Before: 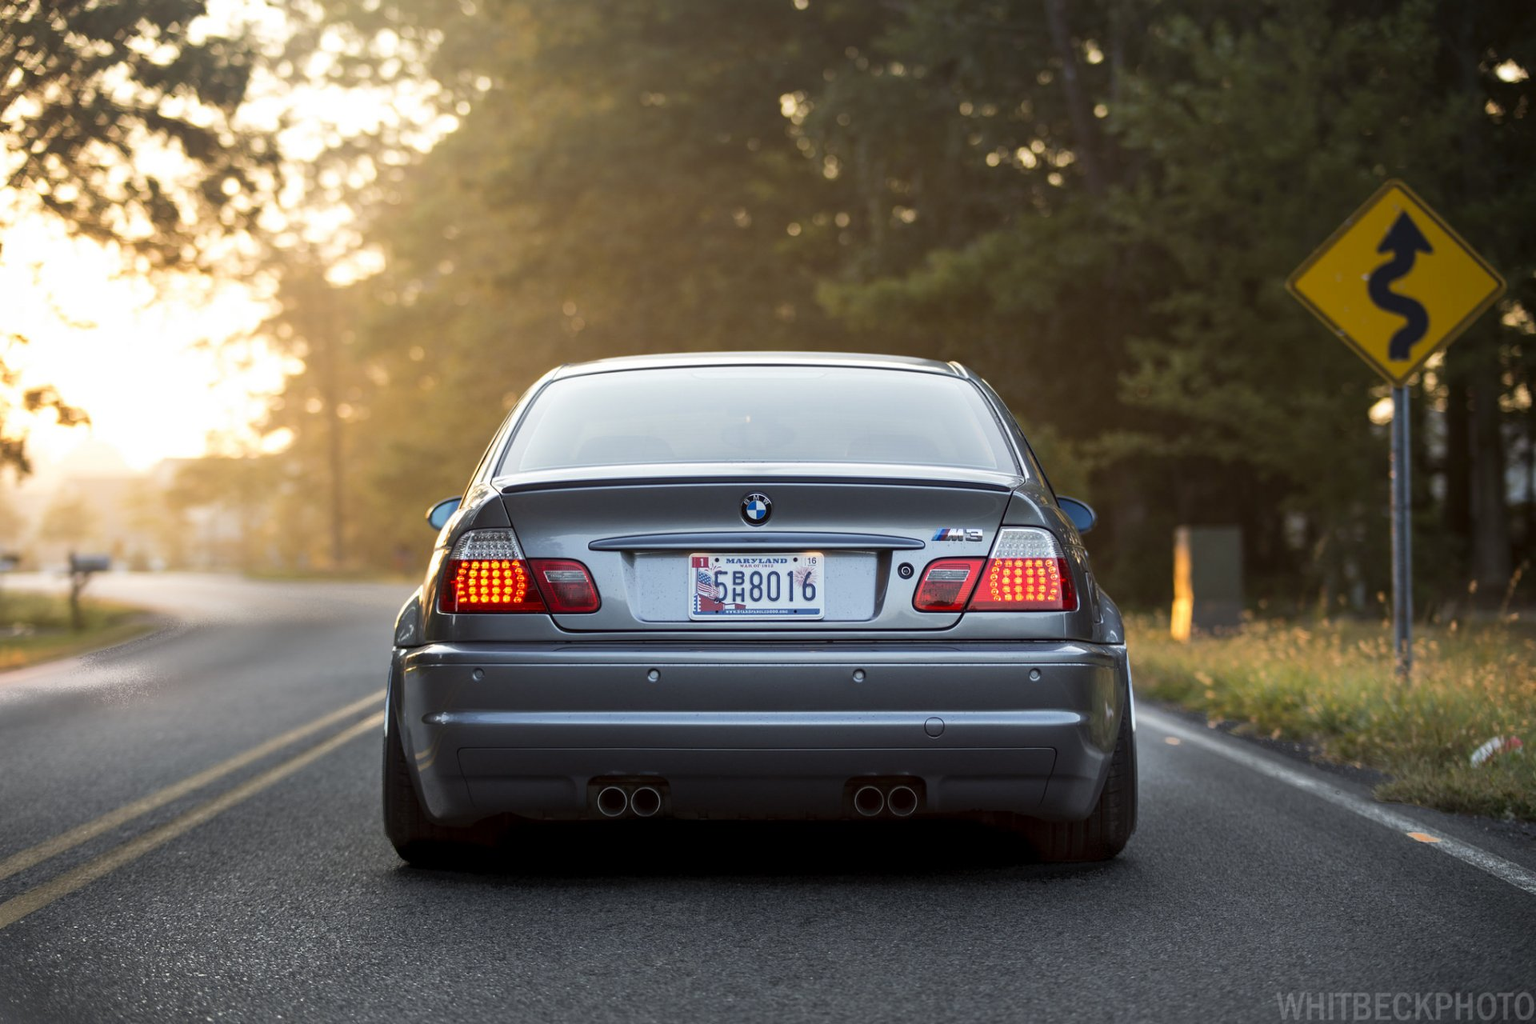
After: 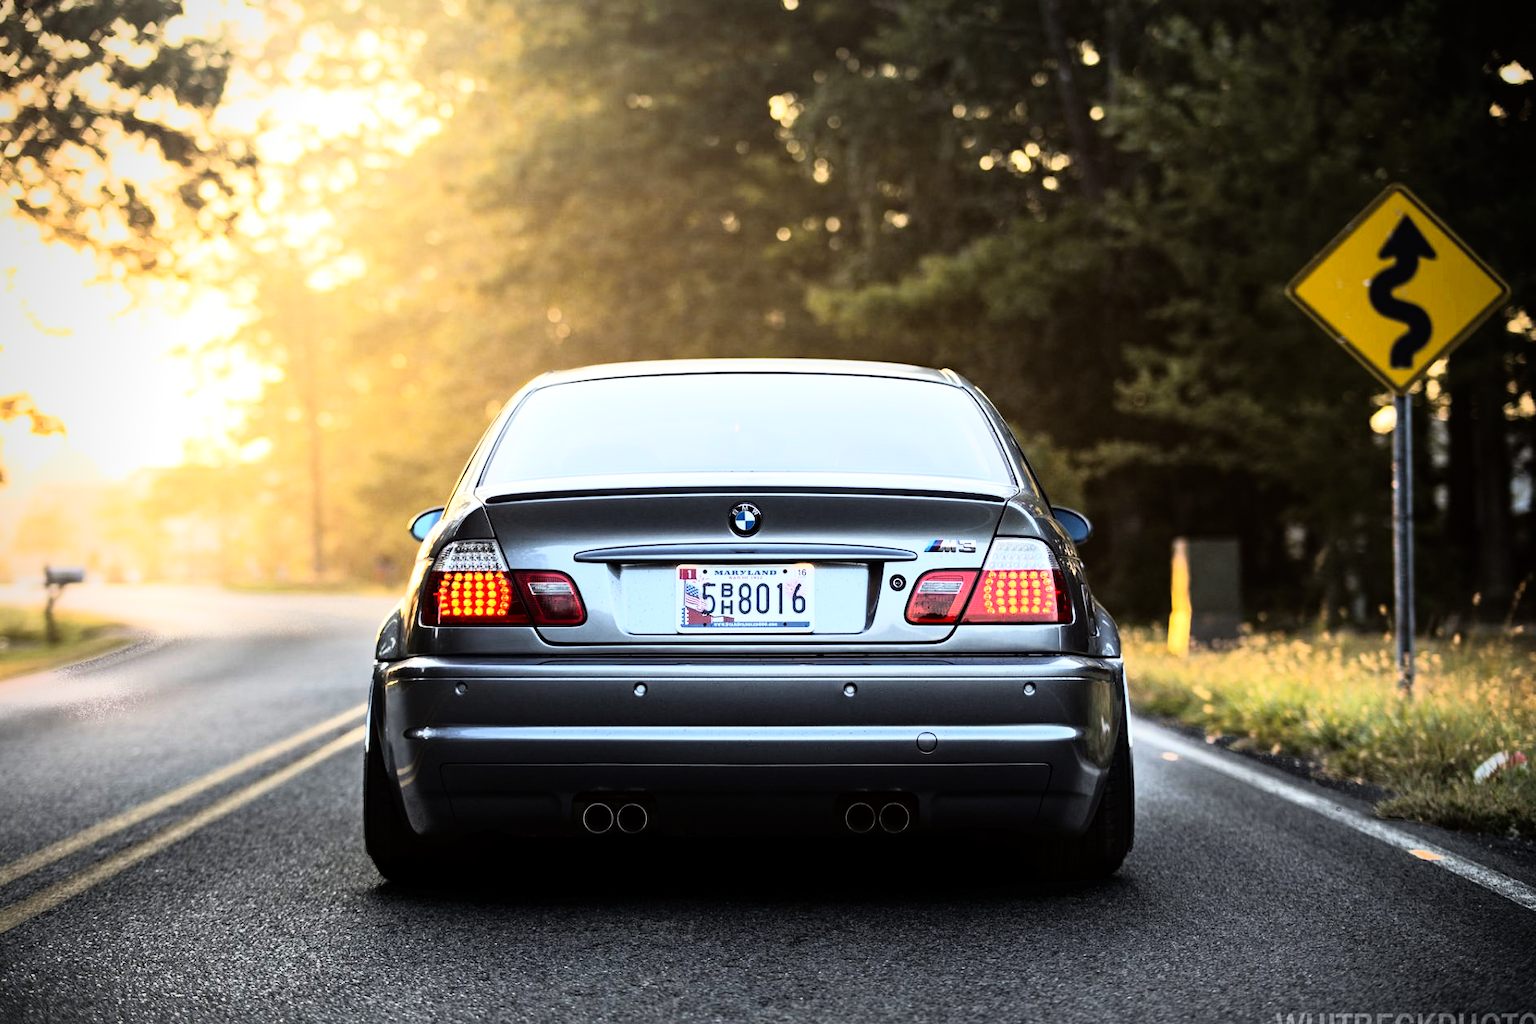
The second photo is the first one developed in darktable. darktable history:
crop: left 1.743%, right 0.268%, bottom 2.011%
base curve: curves: ch0 [(0, 0) (0.303, 0.277) (1, 1)]
rgb curve: curves: ch0 [(0, 0) (0.21, 0.15) (0.24, 0.21) (0.5, 0.75) (0.75, 0.96) (0.89, 0.99) (1, 1)]; ch1 [(0, 0.02) (0.21, 0.13) (0.25, 0.2) (0.5, 0.67) (0.75, 0.9) (0.89, 0.97) (1, 1)]; ch2 [(0, 0.02) (0.21, 0.13) (0.25, 0.2) (0.5, 0.67) (0.75, 0.9) (0.89, 0.97) (1, 1)], compensate middle gray true
haze removal: compatibility mode true, adaptive false
vignetting: saturation 0, unbound false
